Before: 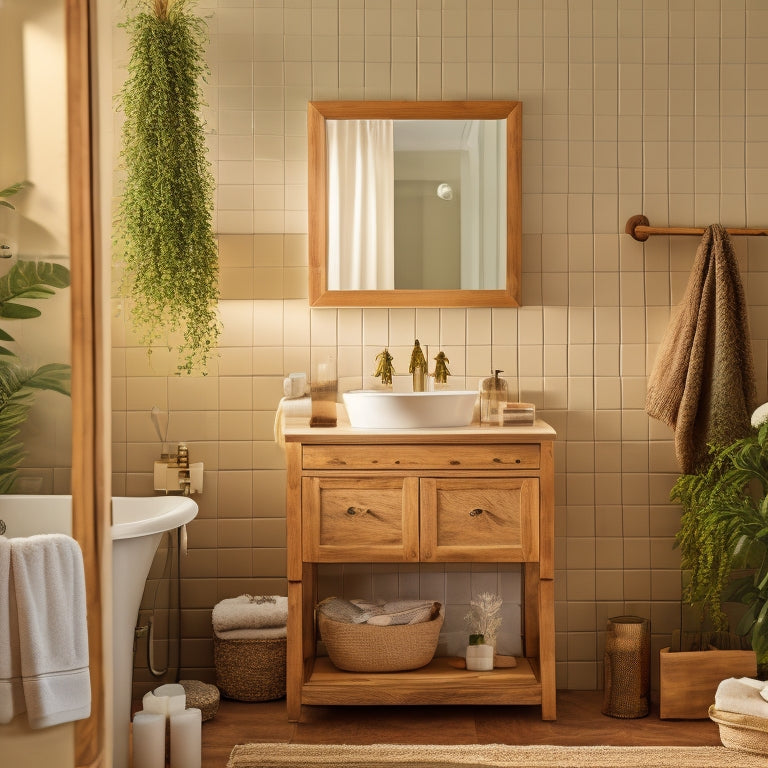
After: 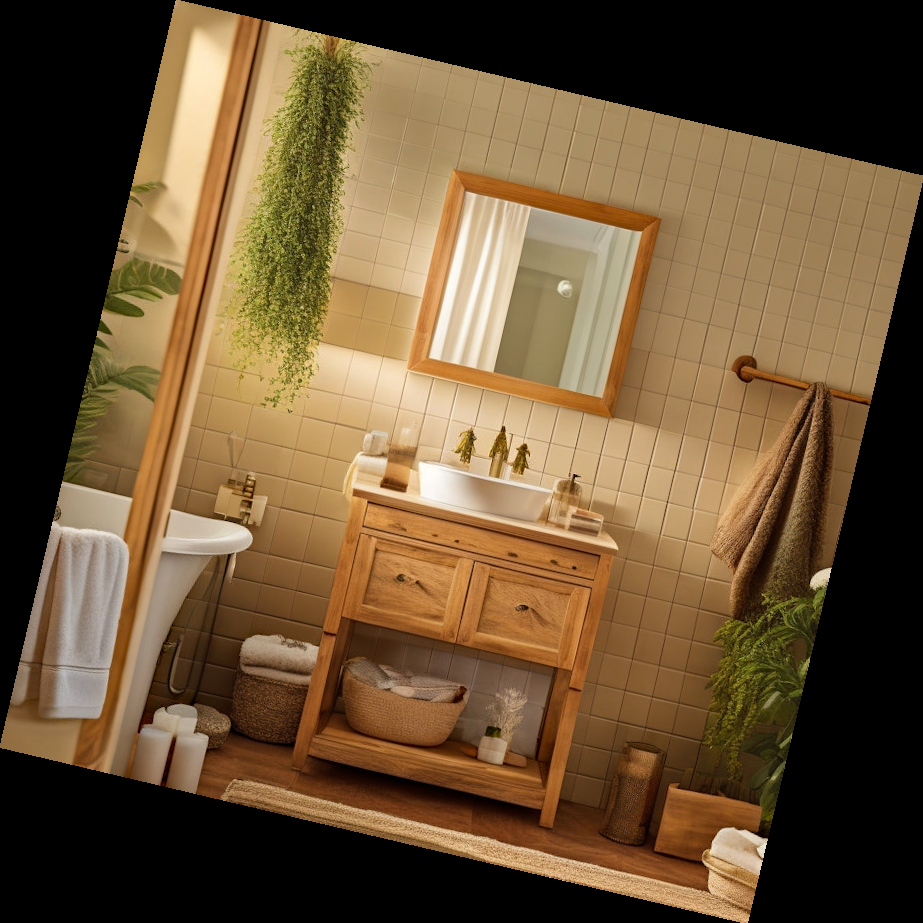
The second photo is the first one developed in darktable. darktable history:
rotate and perspective: rotation 13.27°, automatic cropping off
haze removal: compatibility mode true, adaptive false
